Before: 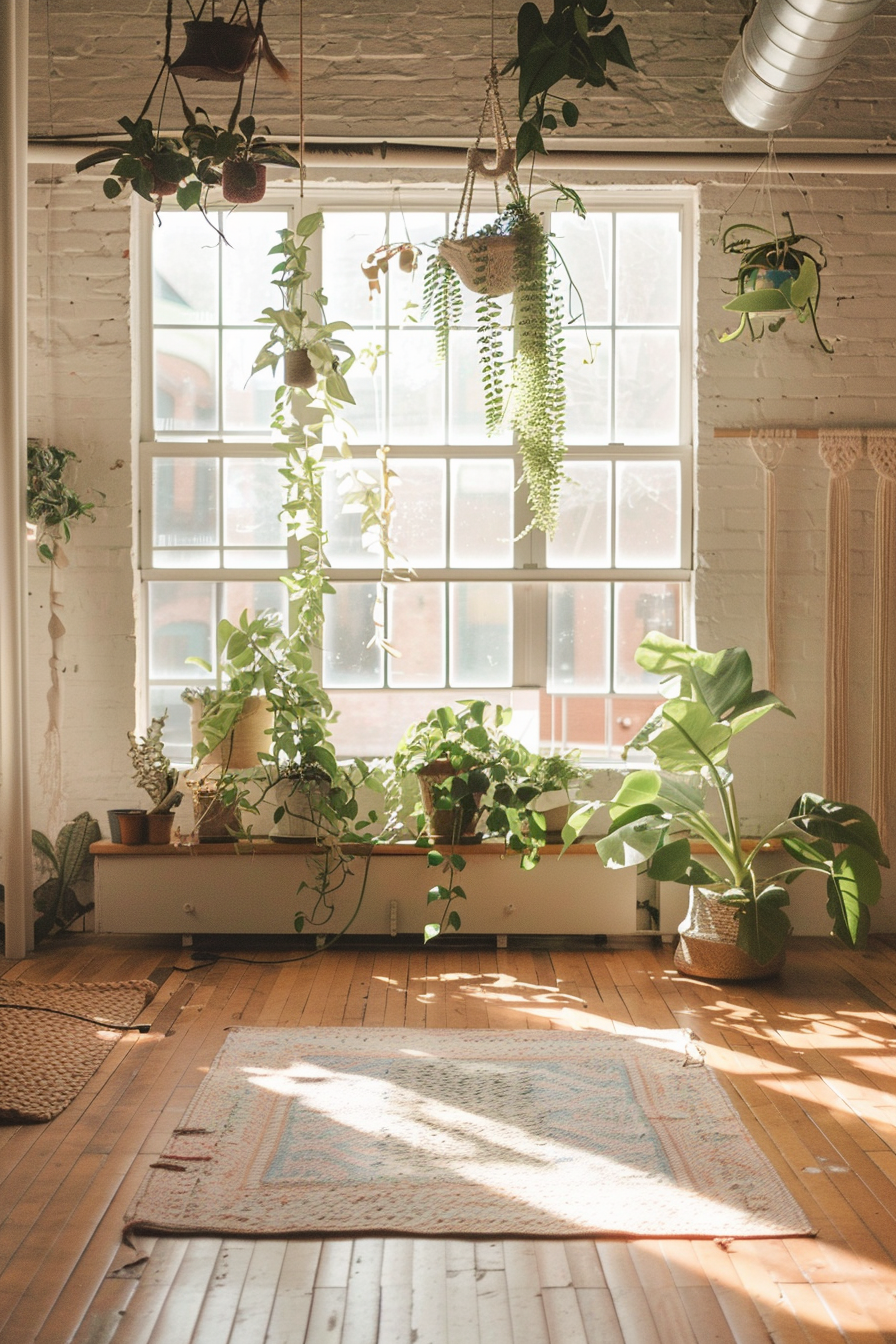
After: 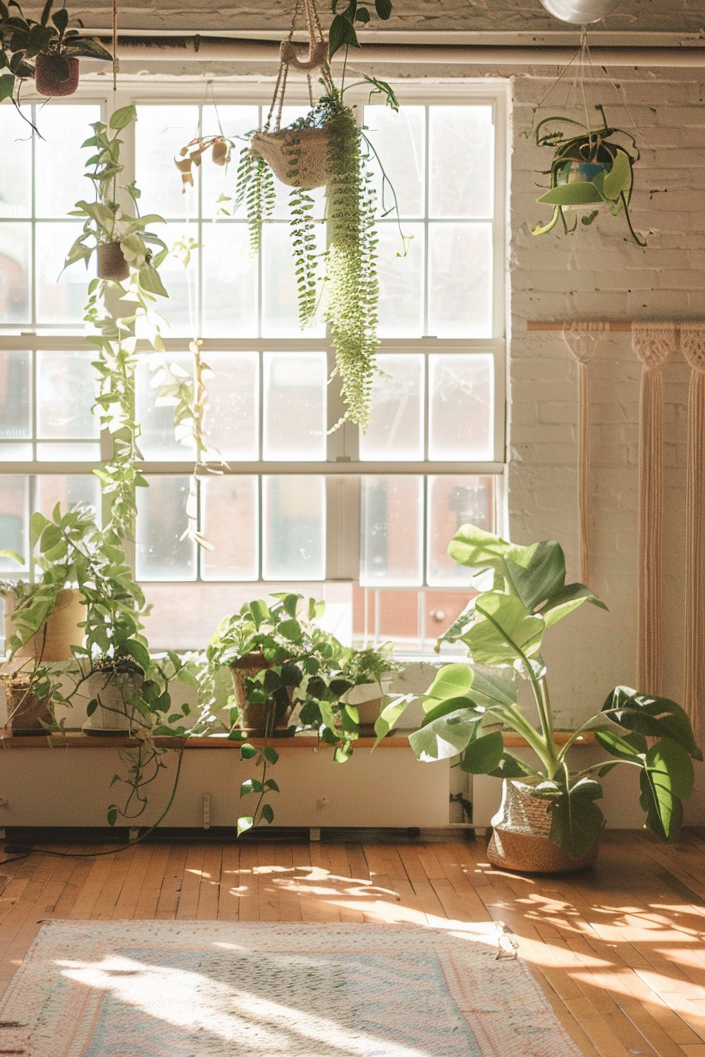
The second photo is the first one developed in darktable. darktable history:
crop and rotate: left 20.881%, top 7.994%, right 0.371%, bottom 13.3%
